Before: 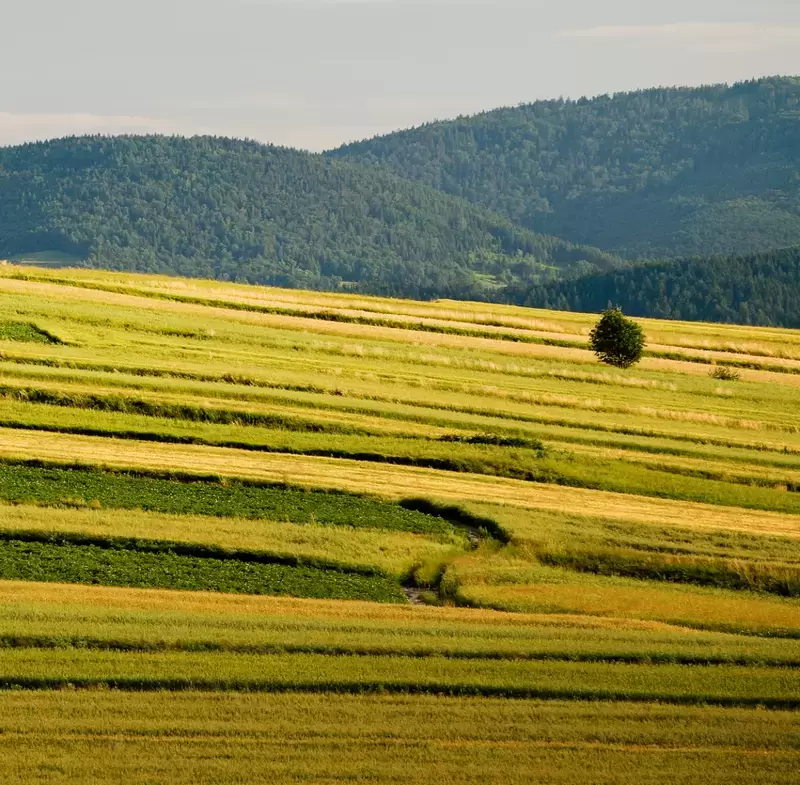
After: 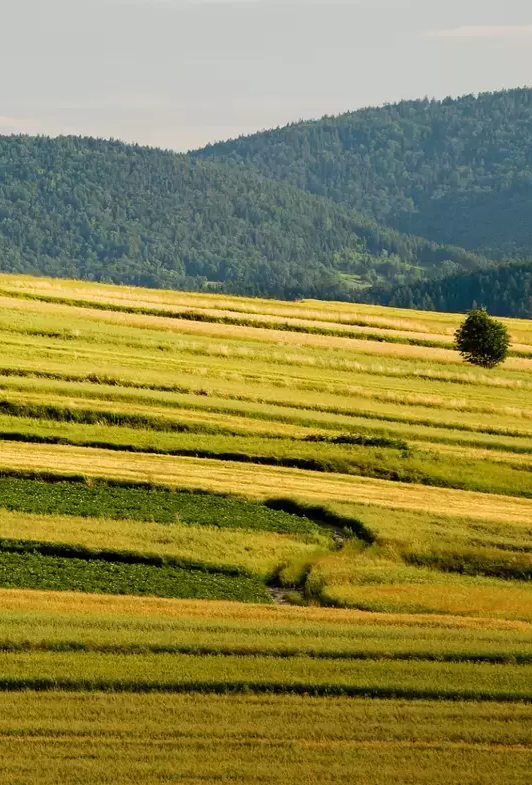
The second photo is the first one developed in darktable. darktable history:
crop: left 16.899%, right 16.556%
white balance: emerald 1
